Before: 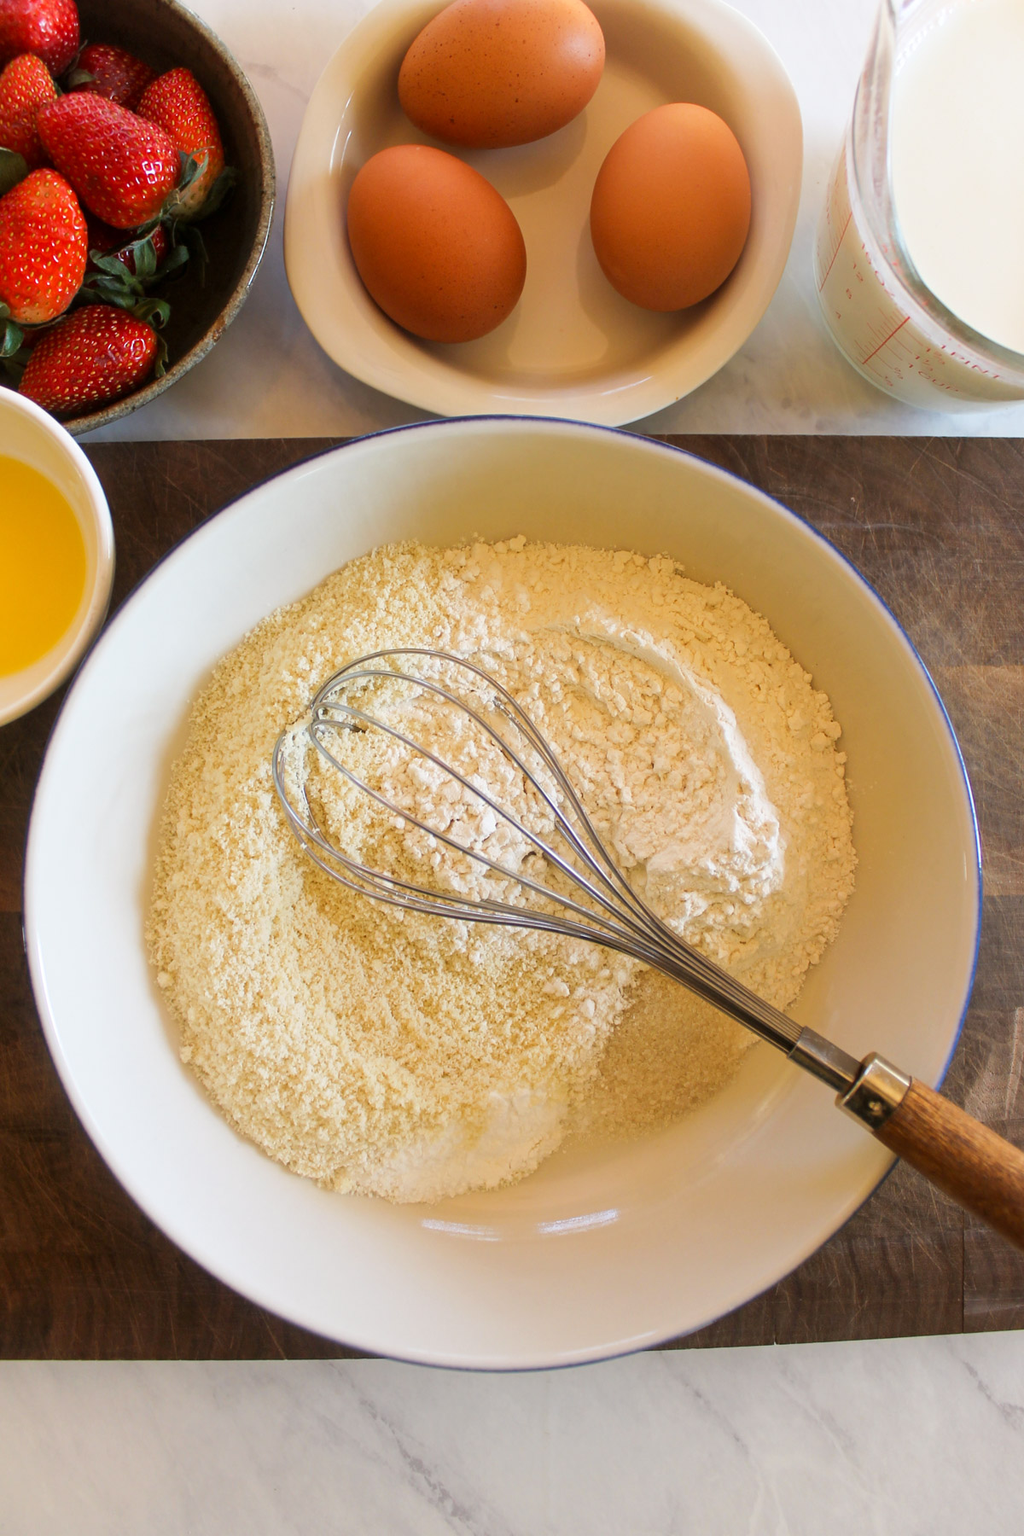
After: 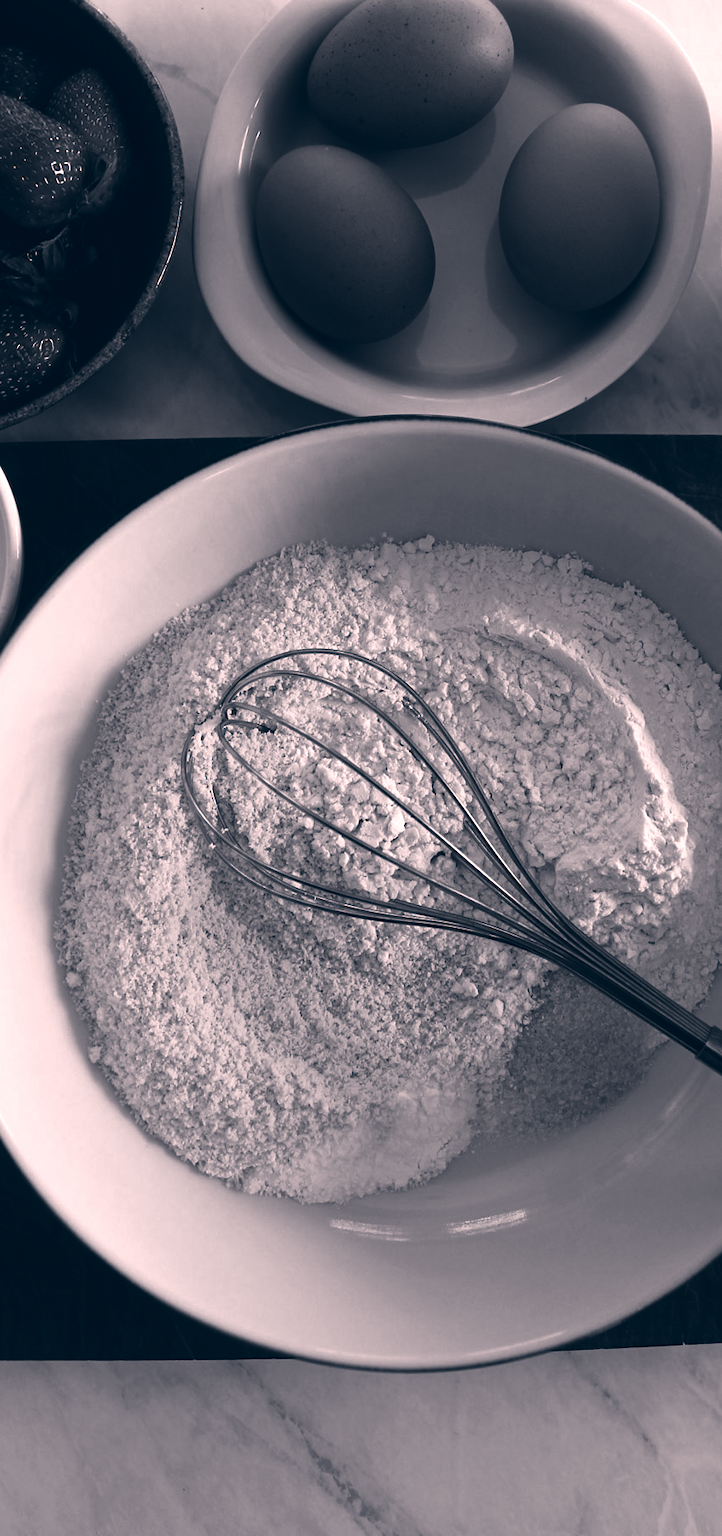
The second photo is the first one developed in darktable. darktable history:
crop and rotate: left 8.986%, right 20.4%
color correction: highlights a* 14.12, highlights b* 6.03, shadows a* -6.13, shadows b* -15.67, saturation 0.852
levels: levels [0, 0.435, 0.917]
exposure: black level correction -0.043, exposure 0.065 EV, compensate highlight preservation false
contrast brightness saturation: contrast 0.022, brightness -0.998, saturation -0.989
